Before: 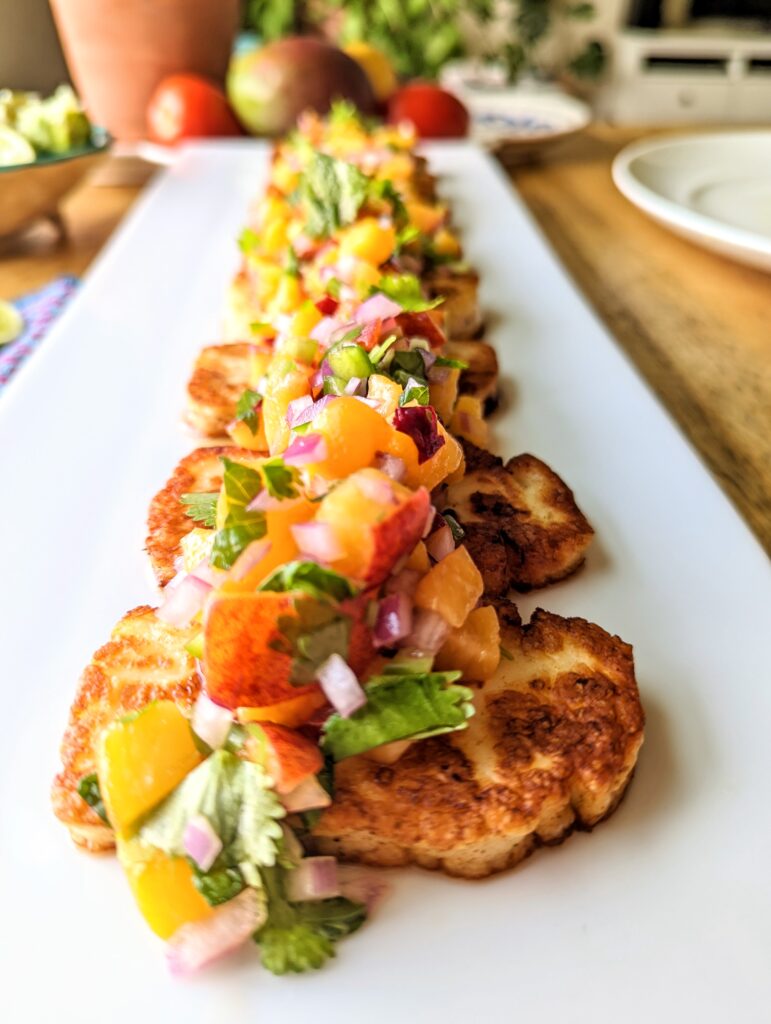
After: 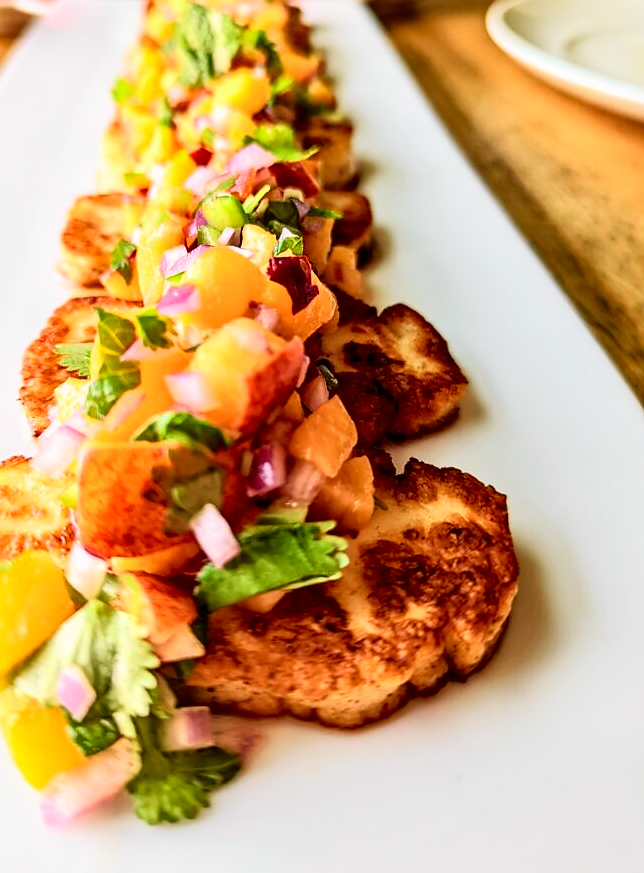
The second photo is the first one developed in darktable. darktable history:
shadows and highlights: shadows 20.81, highlights -37.06, soften with gaussian
sharpen: radius 0.971, amount 0.611
tone curve: curves: ch0 [(0, 0.014) (0.17, 0.099) (0.398, 0.423) (0.725, 0.828) (0.872, 0.918) (1, 0.981)]; ch1 [(0, 0) (0.402, 0.36) (0.489, 0.491) (0.5, 0.503) (0.515, 0.52) (0.545, 0.572) (0.615, 0.662) (0.701, 0.725) (1, 1)]; ch2 [(0, 0) (0.42, 0.458) (0.485, 0.499) (0.503, 0.503) (0.531, 0.542) (0.561, 0.594) (0.644, 0.694) (0.717, 0.753) (1, 0.991)], color space Lab, independent channels, preserve colors none
local contrast: mode bilateral grid, contrast 20, coarseness 50, detail 120%, midtone range 0.2
crop: left 16.36%, top 14.678%
